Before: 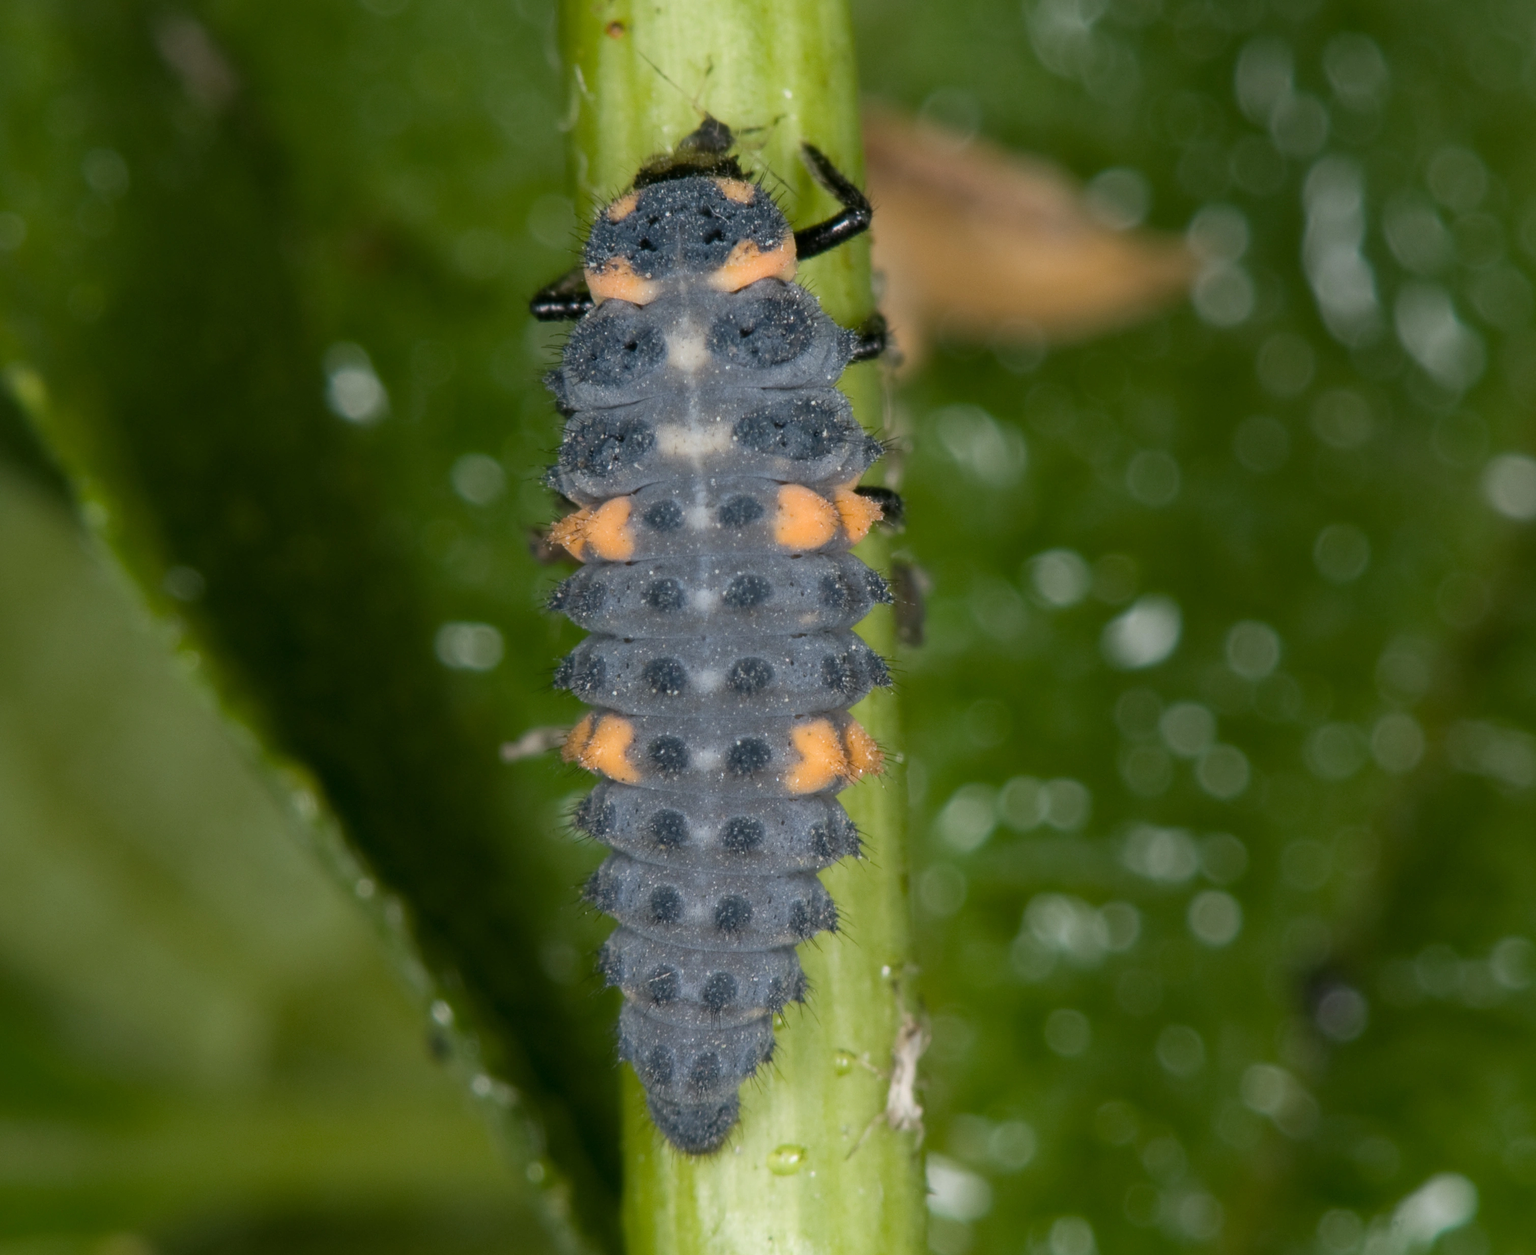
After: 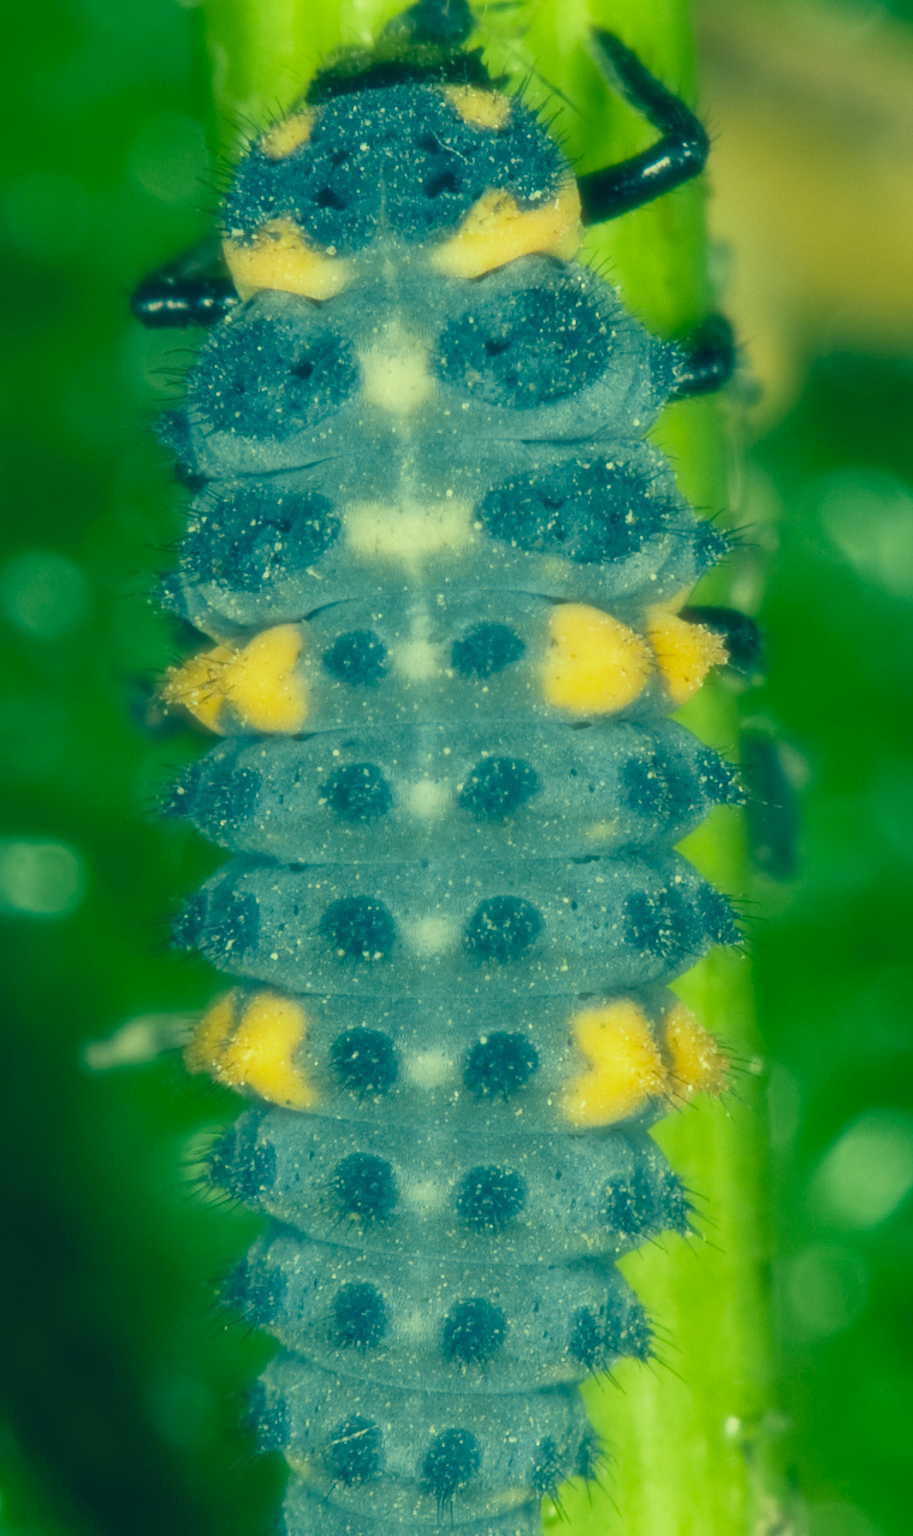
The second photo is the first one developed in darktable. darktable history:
crop and rotate: left 29.476%, top 10.214%, right 35.32%, bottom 17.333%
base curve: curves: ch0 [(0, 0) (0.088, 0.125) (0.176, 0.251) (0.354, 0.501) (0.613, 0.749) (1, 0.877)], preserve colors none
soften: size 19.52%, mix 20.32%
color correction: highlights a* -15.58, highlights b* 40, shadows a* -40, shadows b* -26.18
